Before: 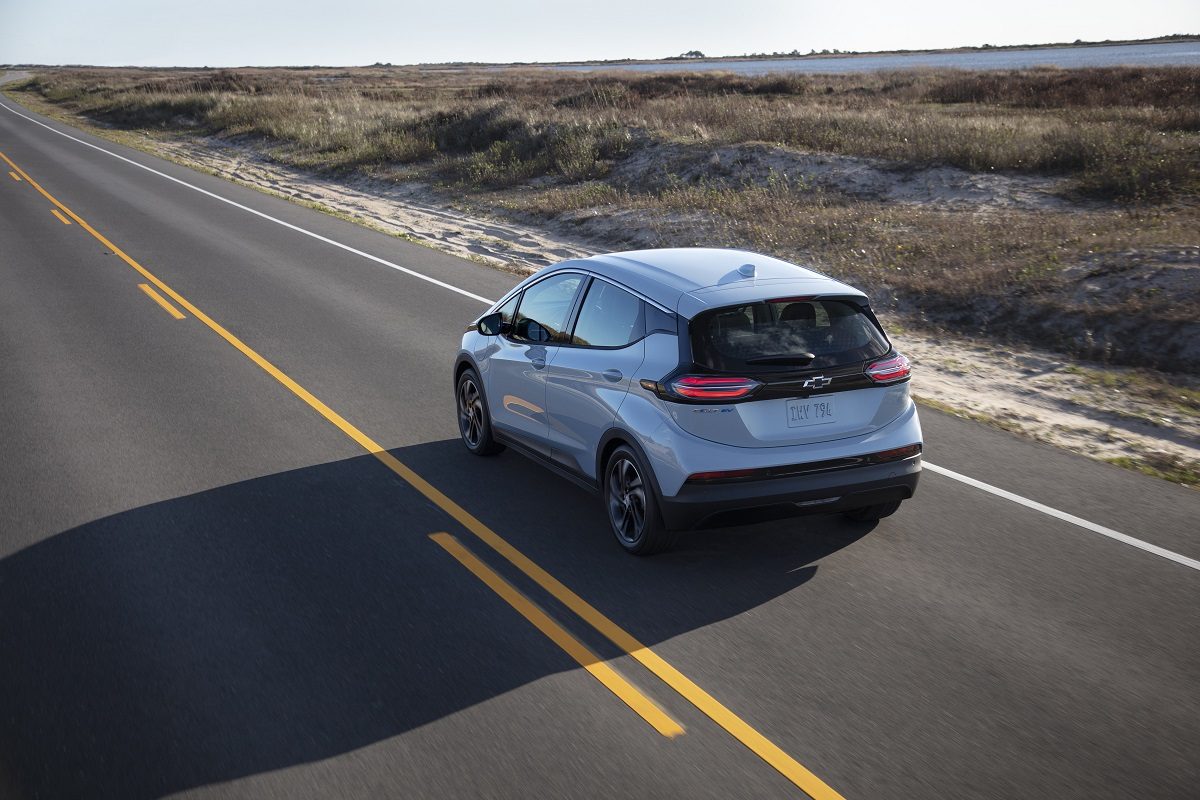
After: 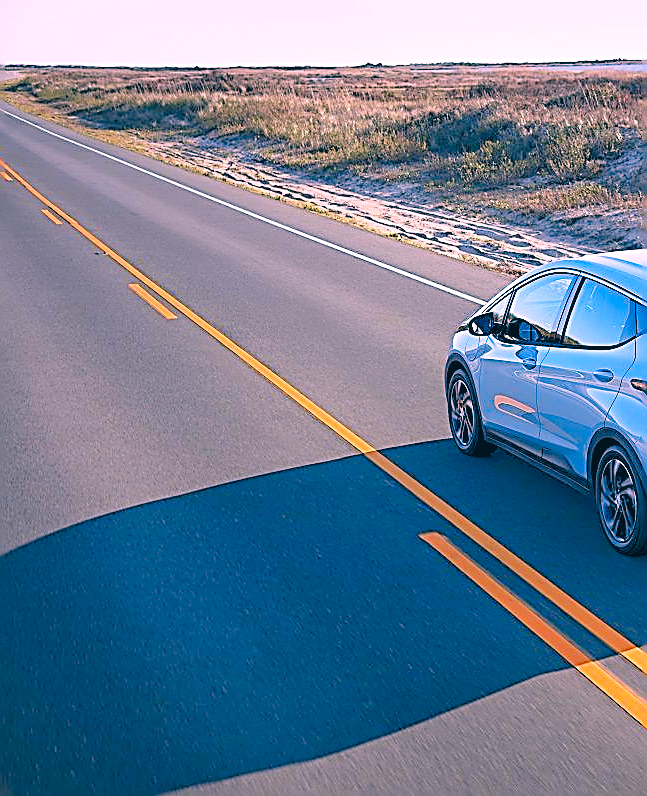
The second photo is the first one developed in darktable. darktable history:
crop: left 0.77%, right 45.302%, bottom 0.086%
levels: levels [0.072, 0.414, 0.976]
sharpen: amount 1.857
exposure: black level correction 0, exposure 0.498 EV, compensate highlight preservation false
color zones: curves: ch1 [(0.309, 0.524) (0.41, 0.329) (0.508, 0.509)]; ch2 [(0.25, 0.457) (0.75, 0.5)]
tone equalizer: -8 EV 0.258 EV, -7 EV 0.381 EV, -6 EV 0.454 EV, -5 EV 0.276 EV, -3 EV -0.248 EV, -2 EV -0.434 EV, -1 EV -0.441 EV, +0 EV -0.279 EV
color correction: highlights a* 17.41, highlights b* 0.338, shadows a* -15.46, shadows b* -13.79, saturation 1.45
